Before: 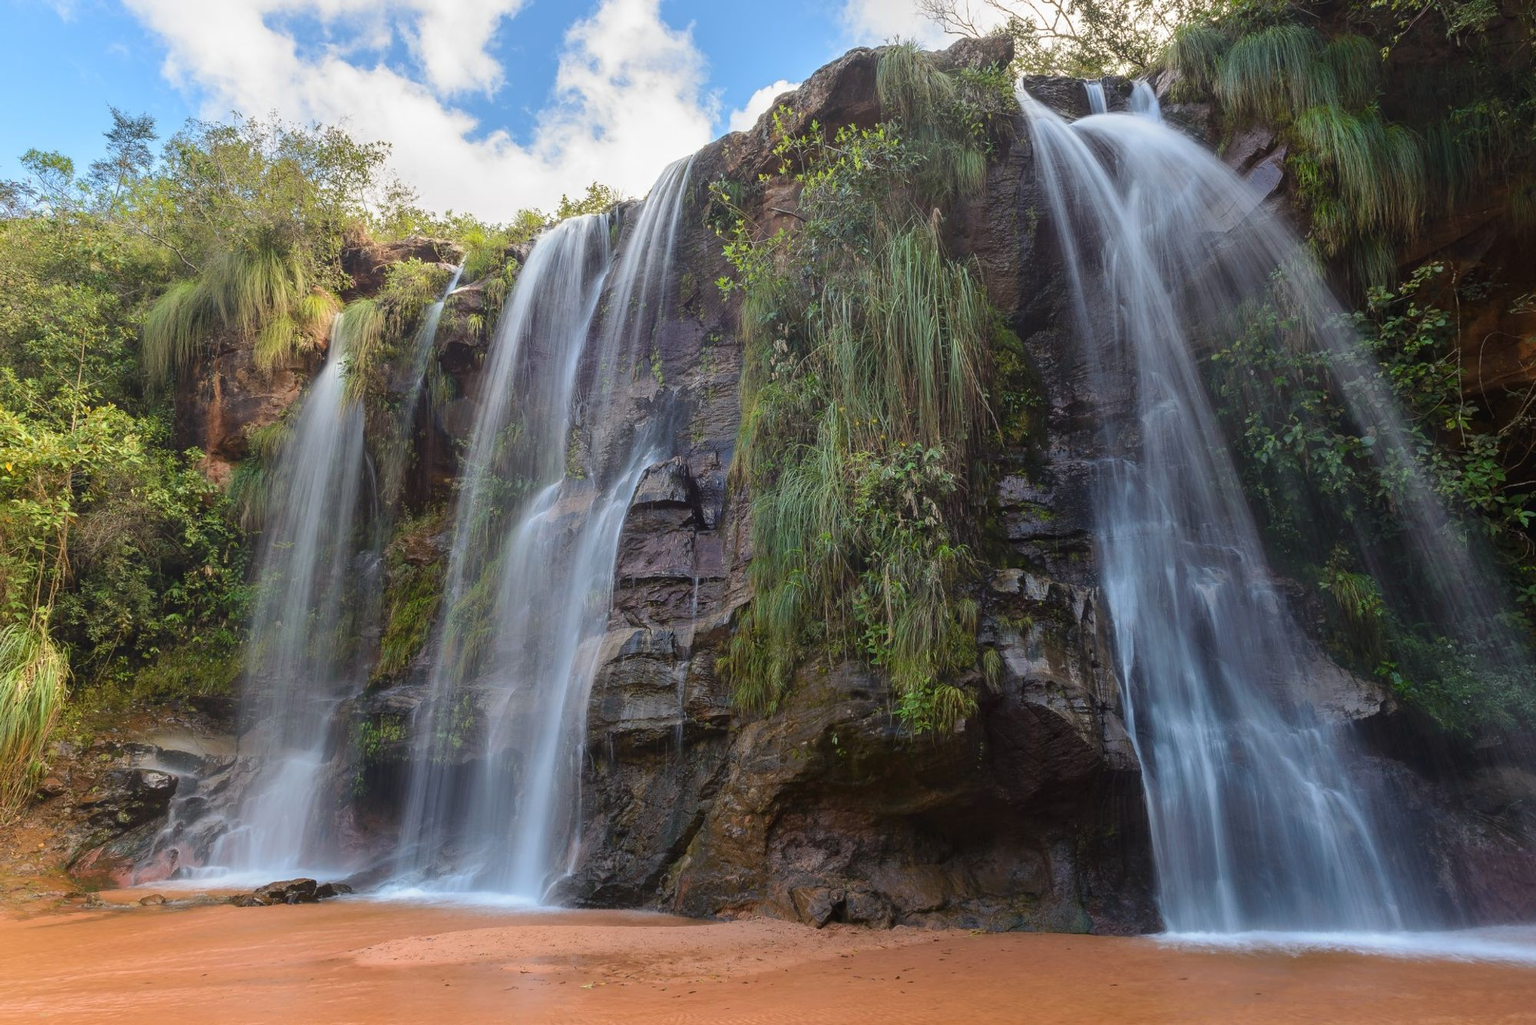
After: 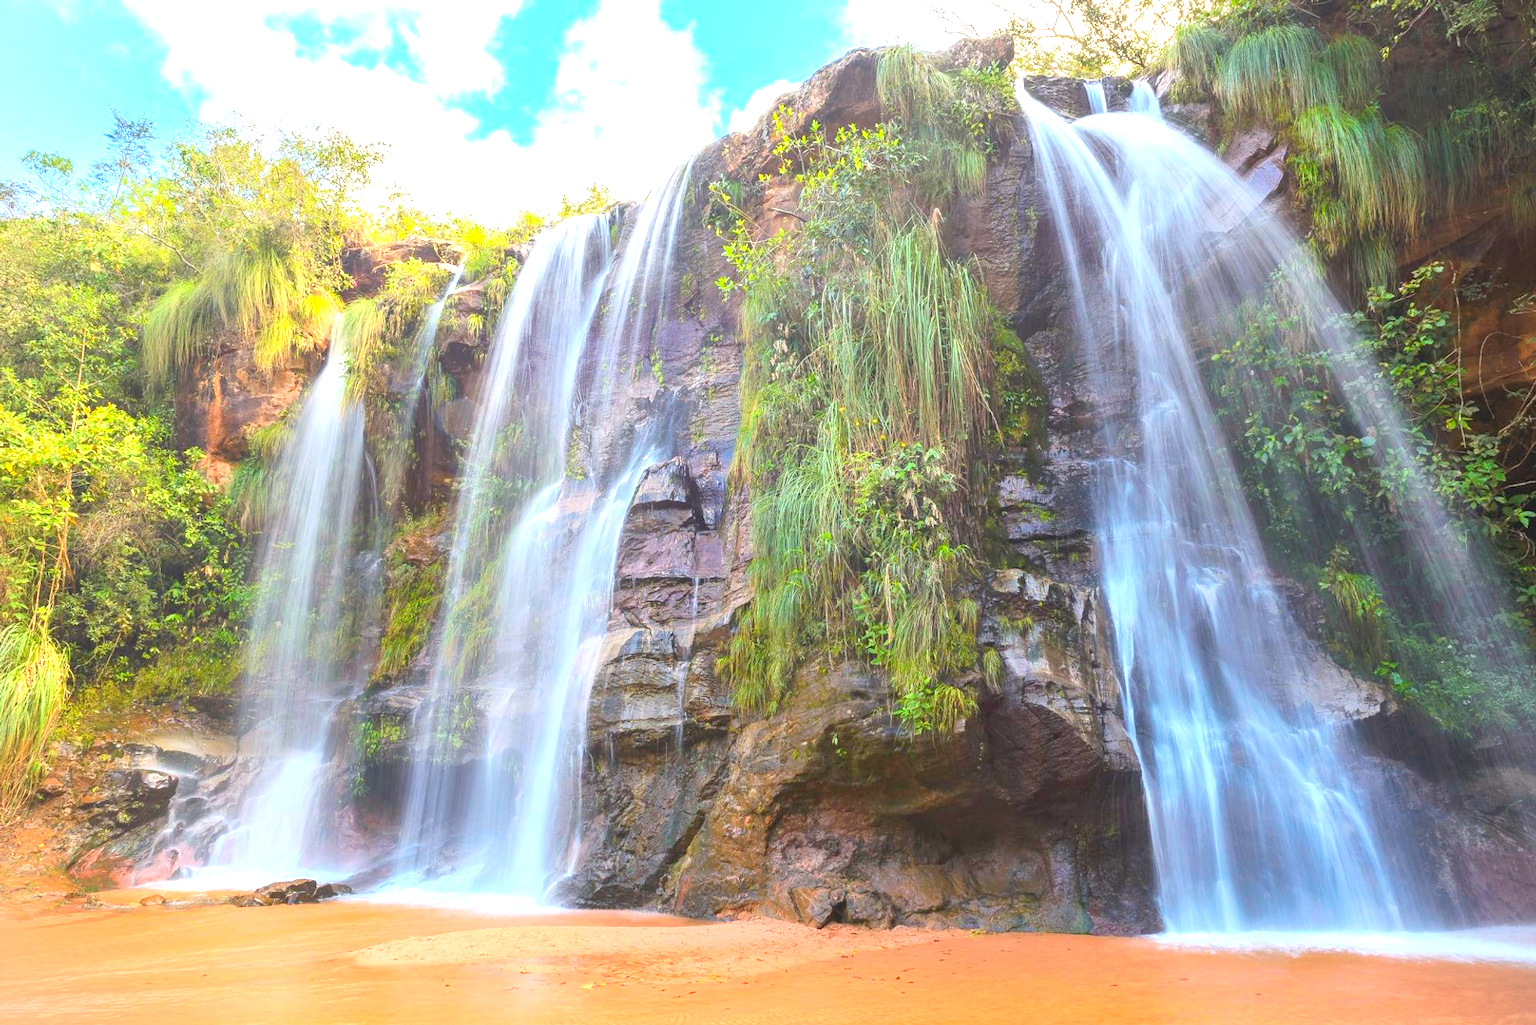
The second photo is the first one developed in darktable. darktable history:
vignetting: fall-off start 91.19%
contrast brightness saturation: contrast 0.07, brightness 0.18, saturation 0.4
exposure: black level correction 0, exposure 1.388 EV, compensate exposure bias true, compensate highlight preservation false
